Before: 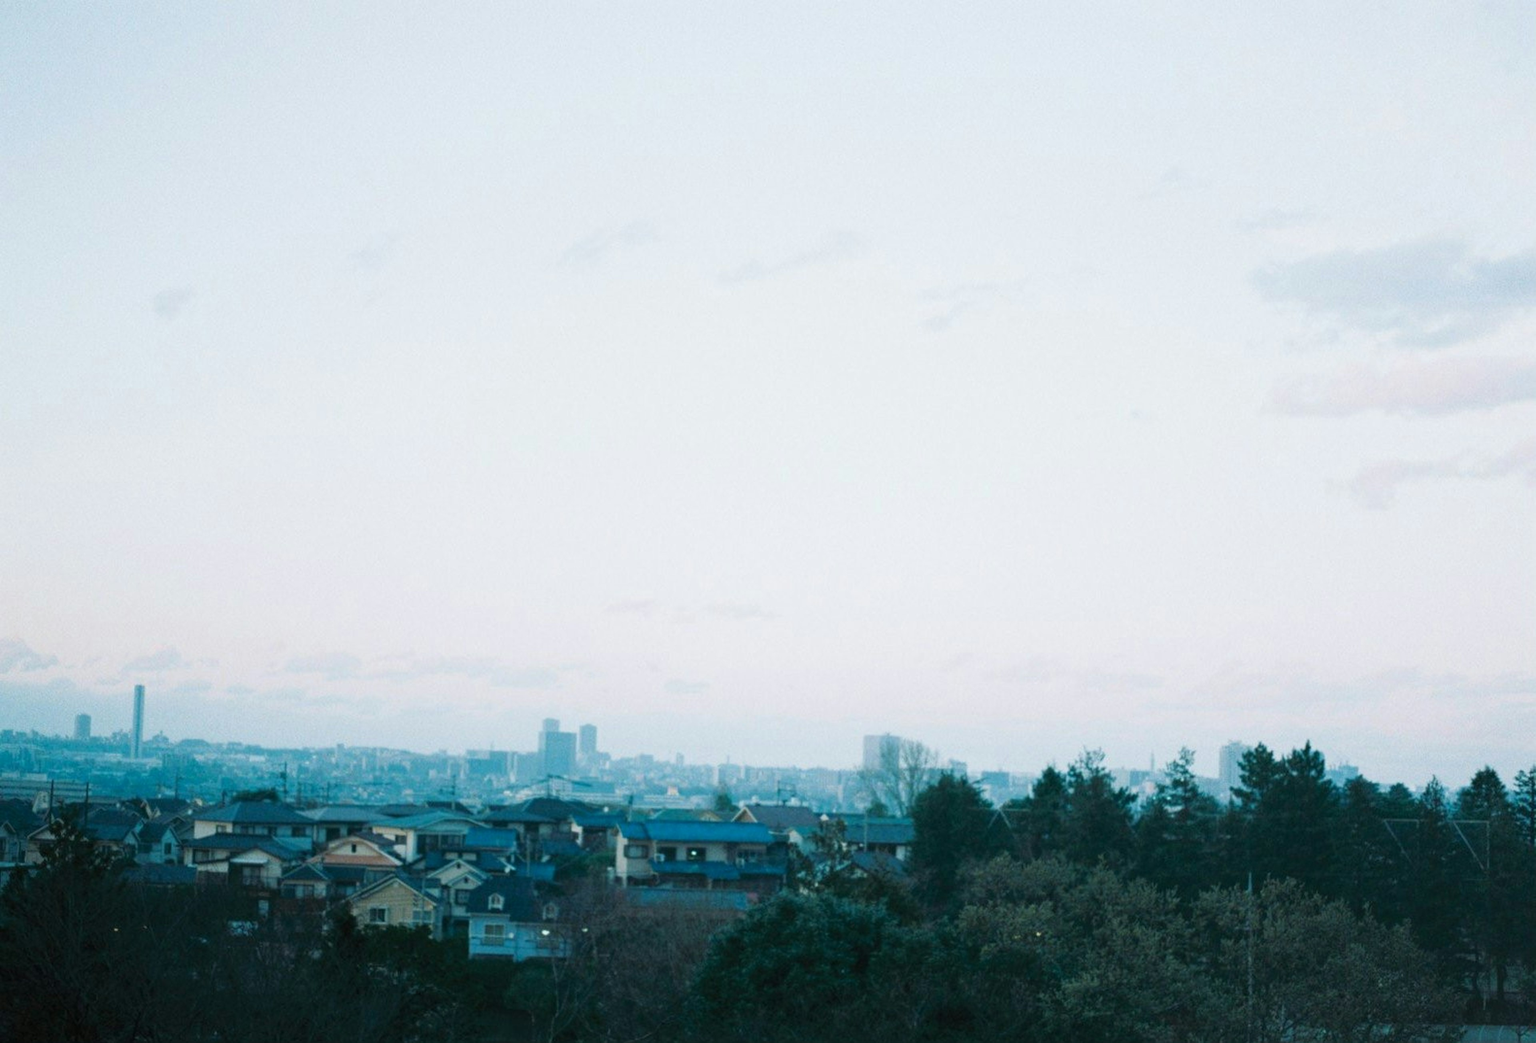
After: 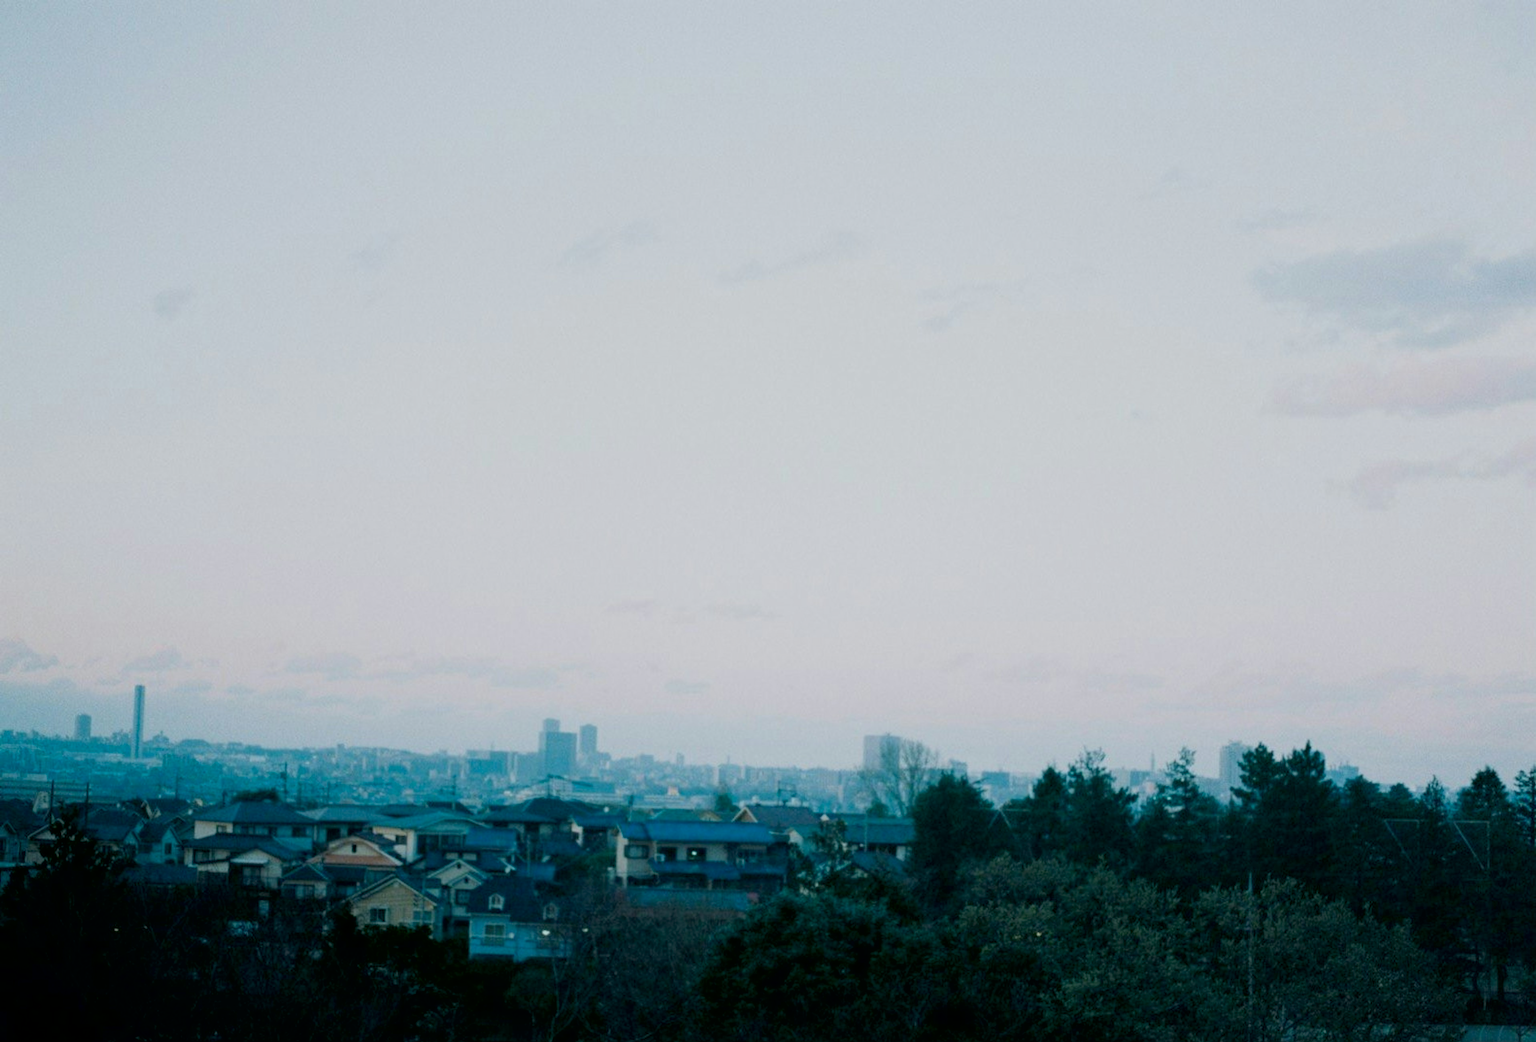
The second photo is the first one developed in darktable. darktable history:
exposure: black level correction 0.011, exposure -0.478 EV, compensate highlight preservation false
contrast brightness saturation: saturation 0.1
